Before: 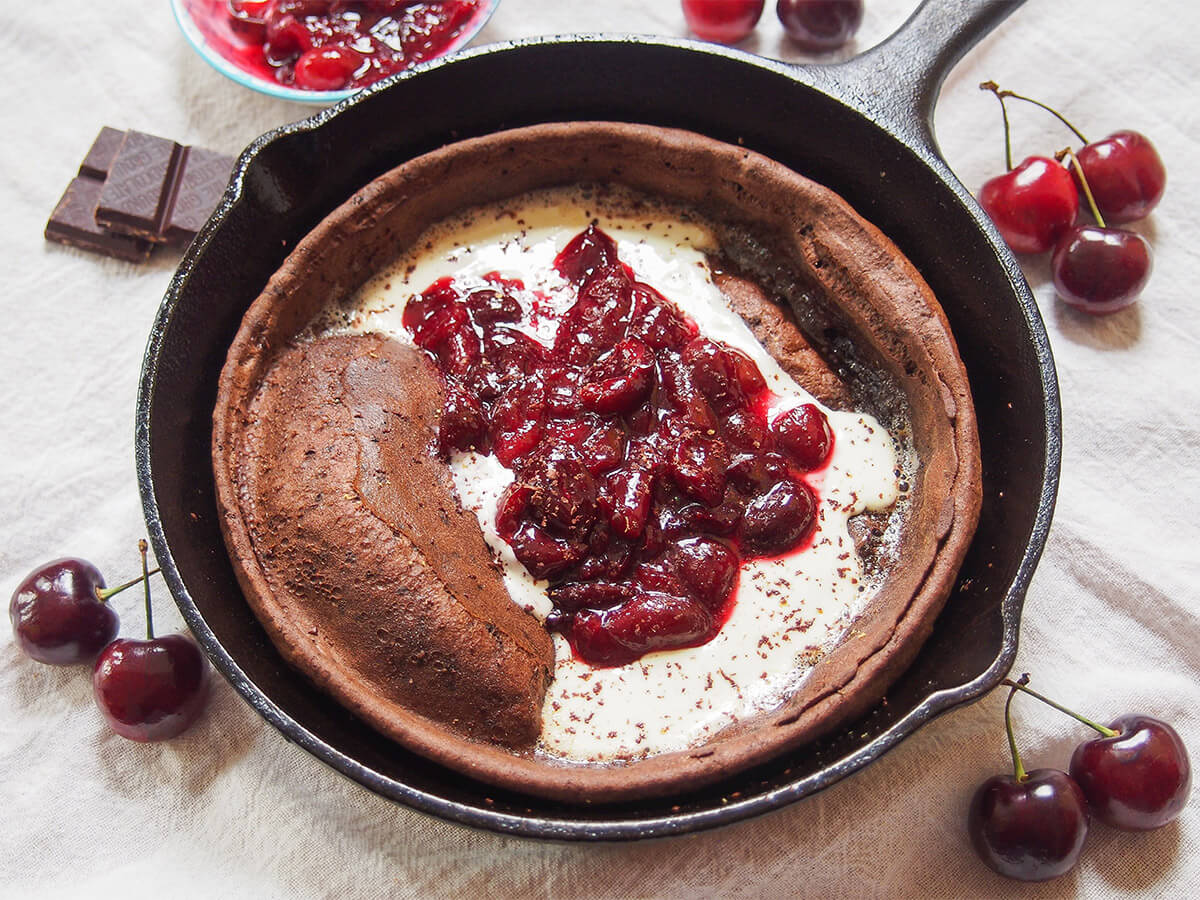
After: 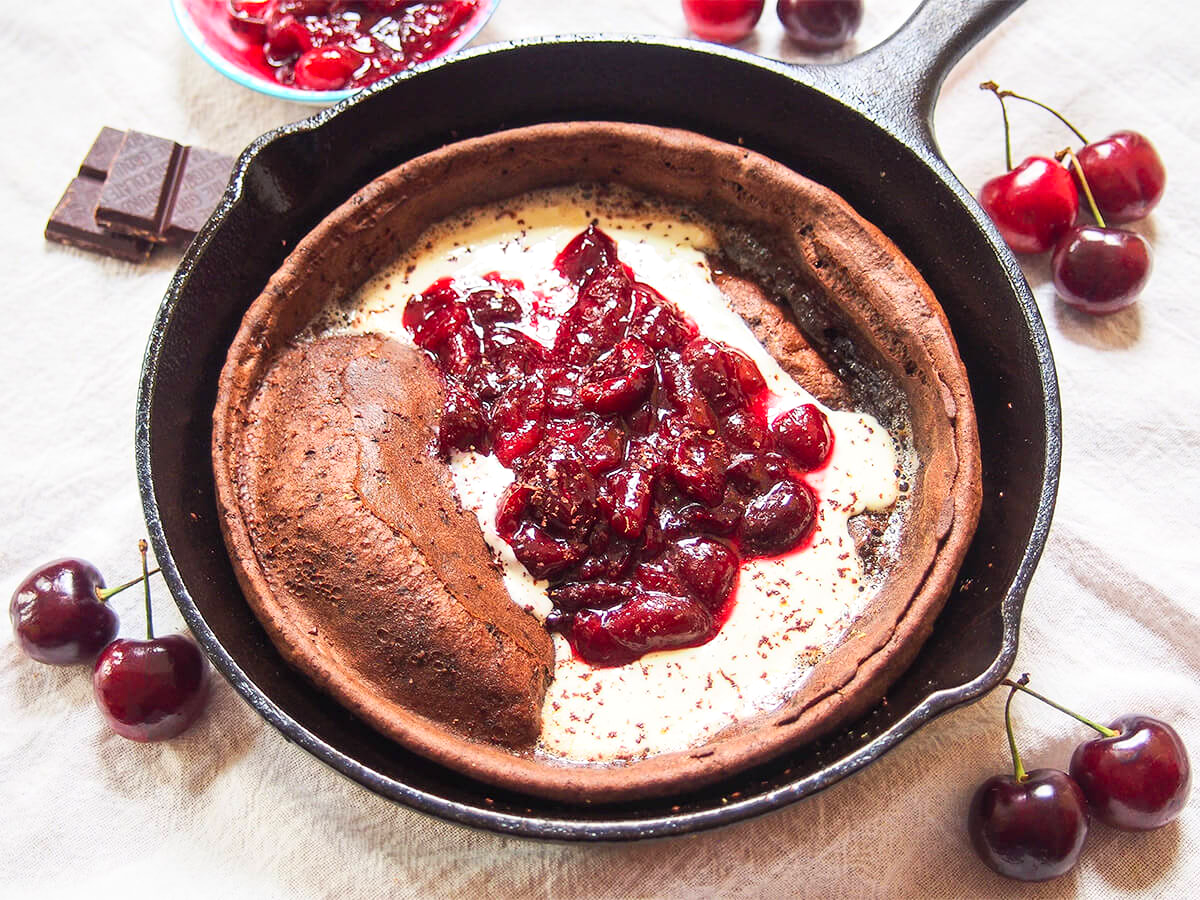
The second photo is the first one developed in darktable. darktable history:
color calibration: gray › normalize channels true, illuminant same as pipeline (D50), adaptation none (bypass), x 0.332, y 0.334, temperature 5012.23 K, gamut compression 0.015
local contrast: highlights 104%, shadows 100%, detail 119%, midtone range 0.2
contrast brightness saturation: contrast 0.203, brightness 0.17, saturation 0.225
